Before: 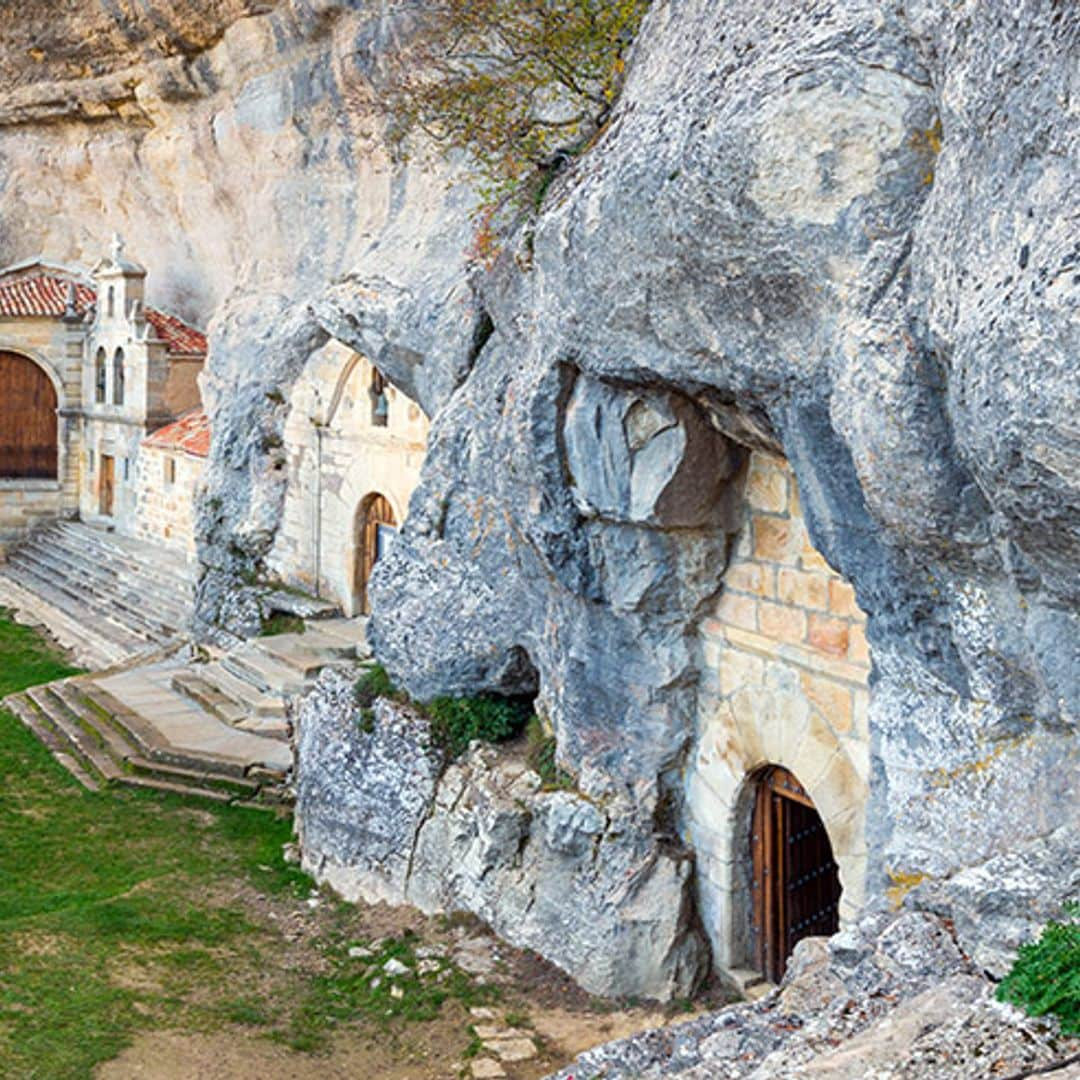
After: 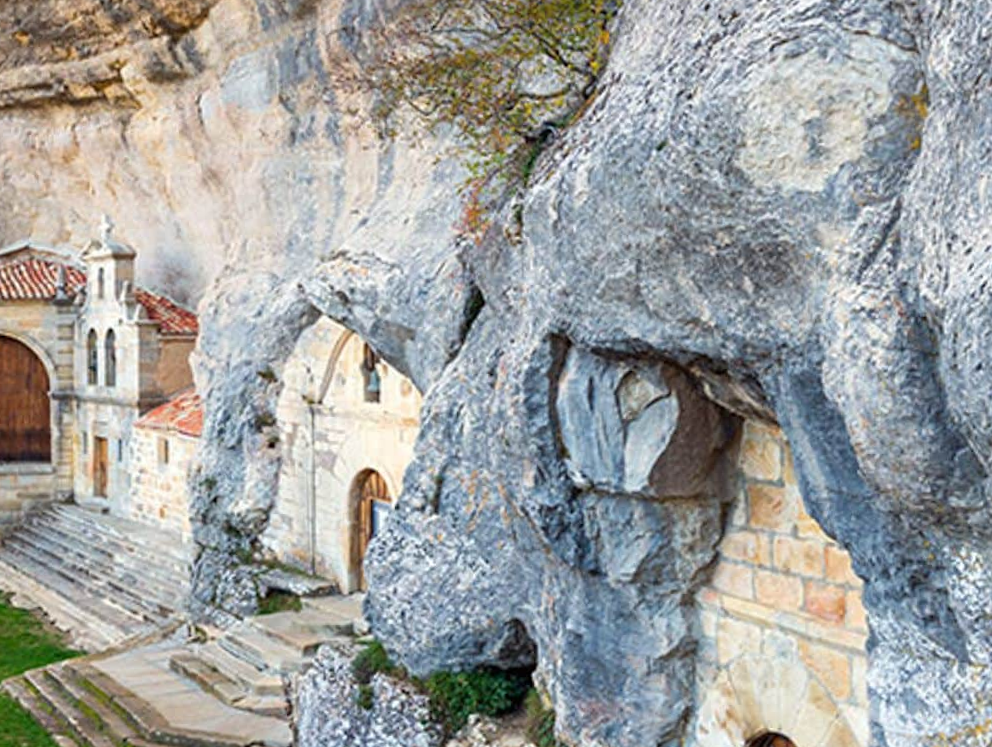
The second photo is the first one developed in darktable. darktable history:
crop: left 1.509%, top 3.452%, right 7.696%, bottom 28.452%
rotate and perspective: rotation -1.17°, automatic cropping off
